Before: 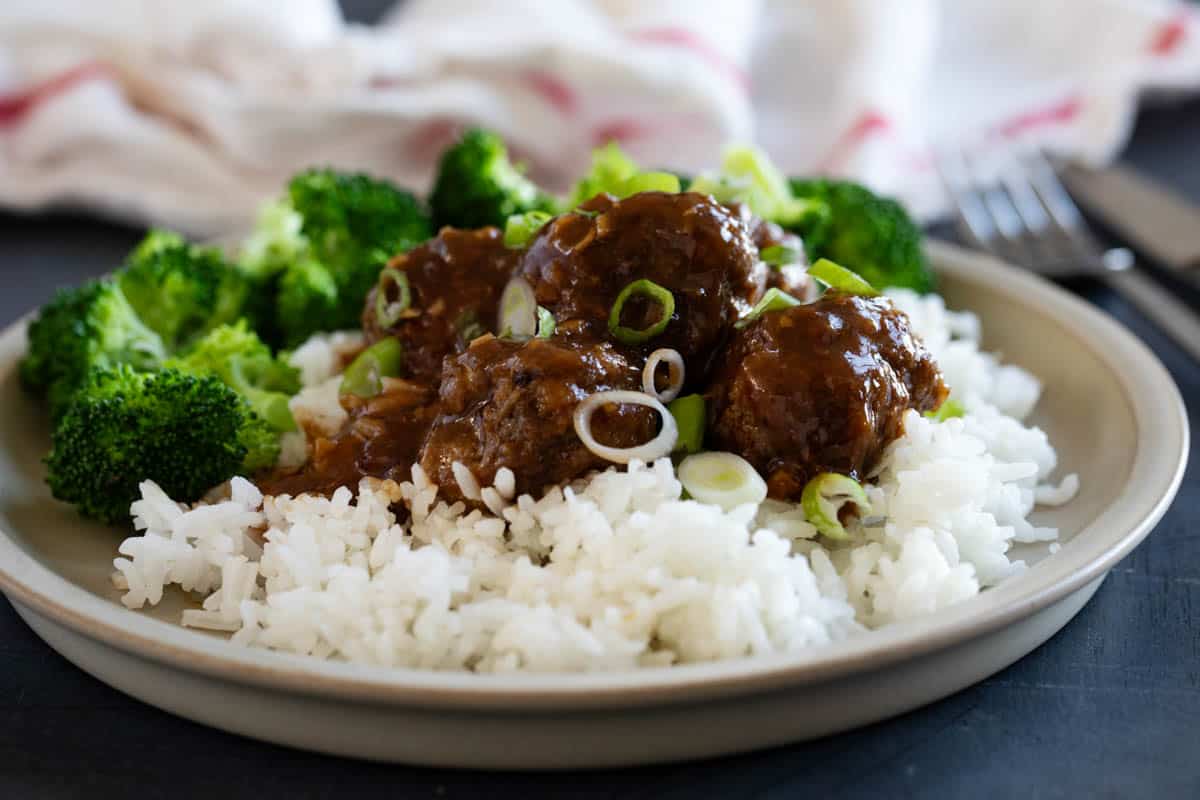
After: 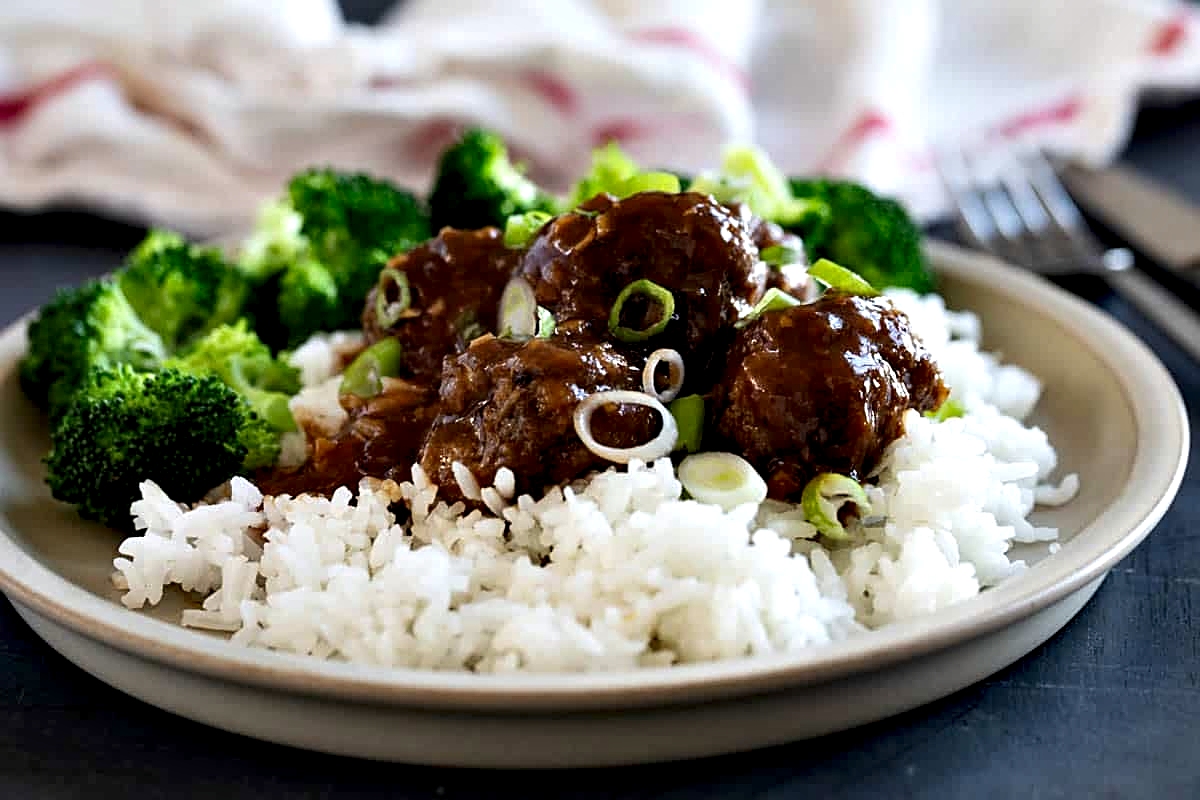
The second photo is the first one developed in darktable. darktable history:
contrast equalizer: octaves 7, y [[0.6 ×6], [0.55 ×6], [0 ×6], [0 ×6], [0 ×6]], mix 0.796
sharpen: on, module defaults
